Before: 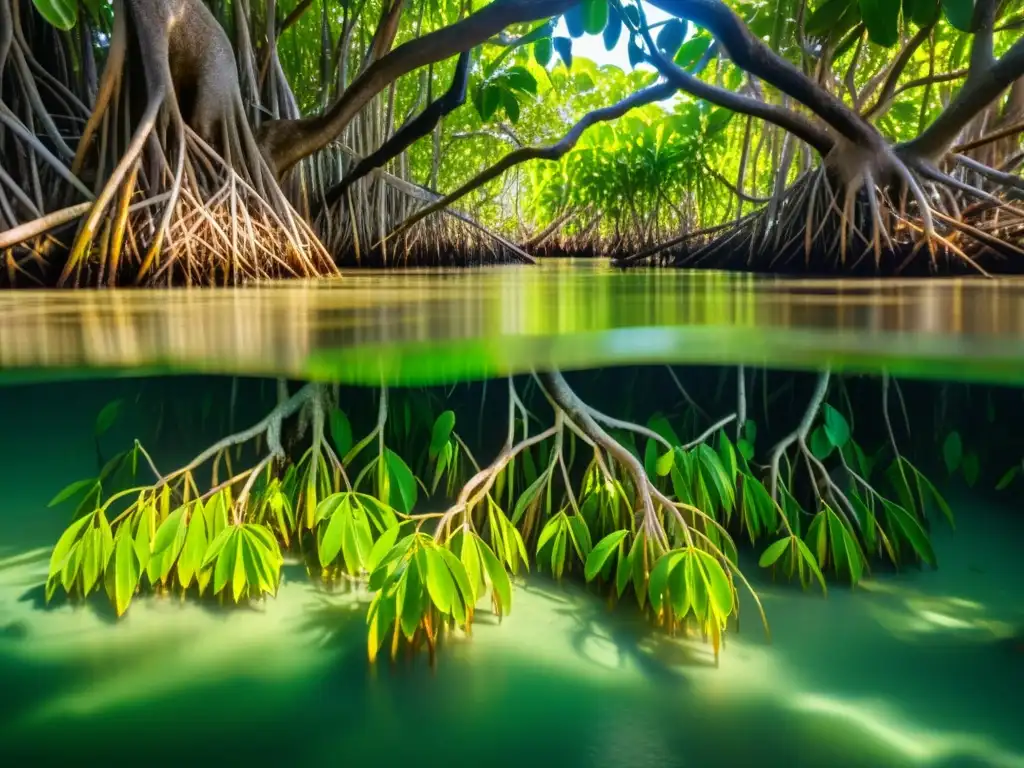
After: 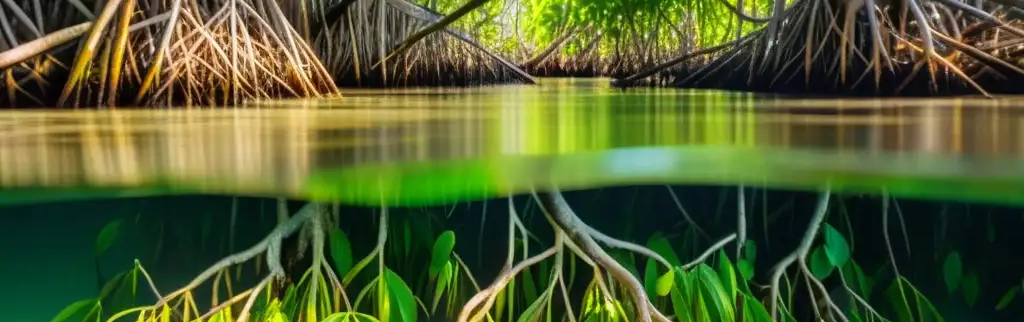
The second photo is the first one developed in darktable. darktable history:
exposure: compensate highlight preservation false
crop and rotate: top 23.508%, bottom 34.485%
